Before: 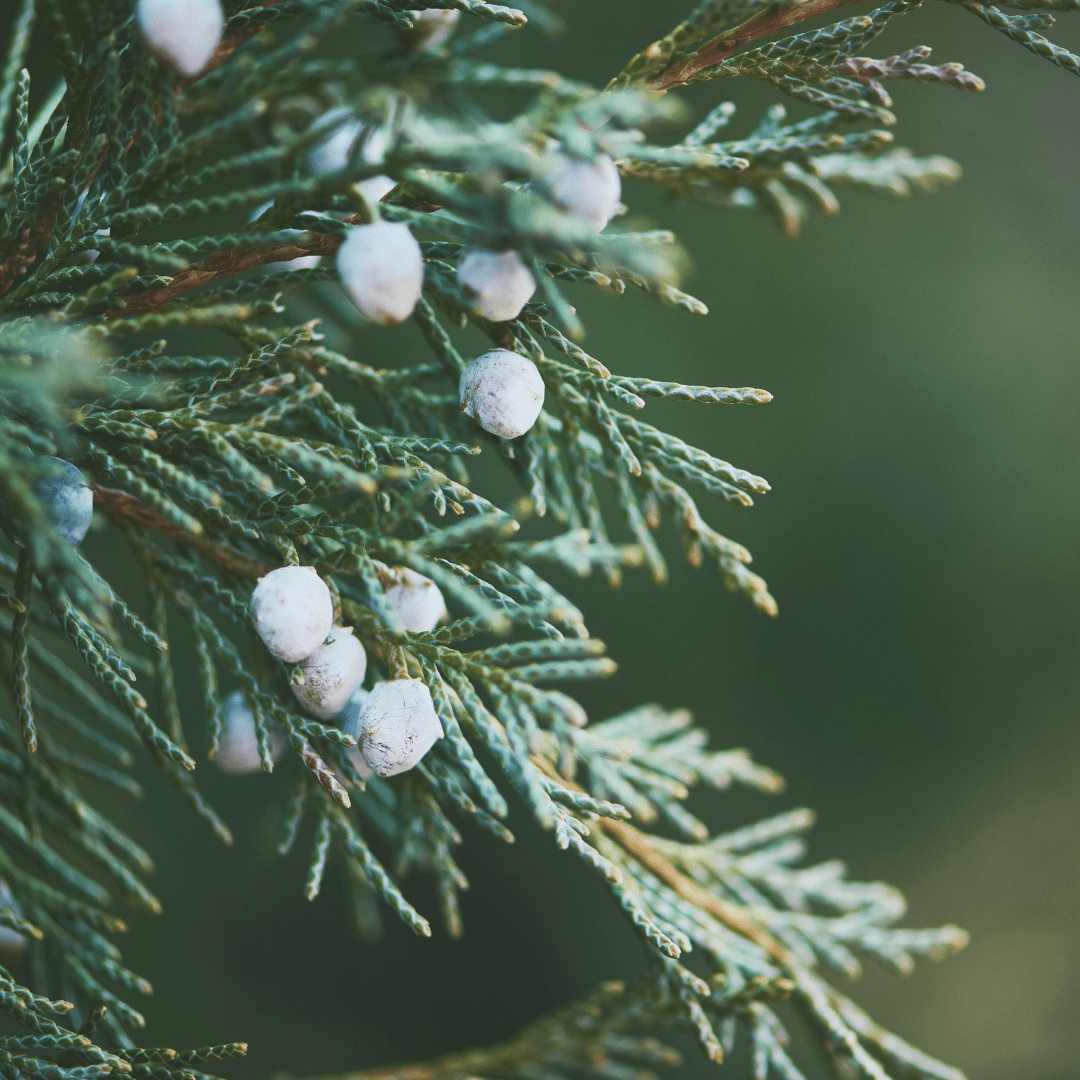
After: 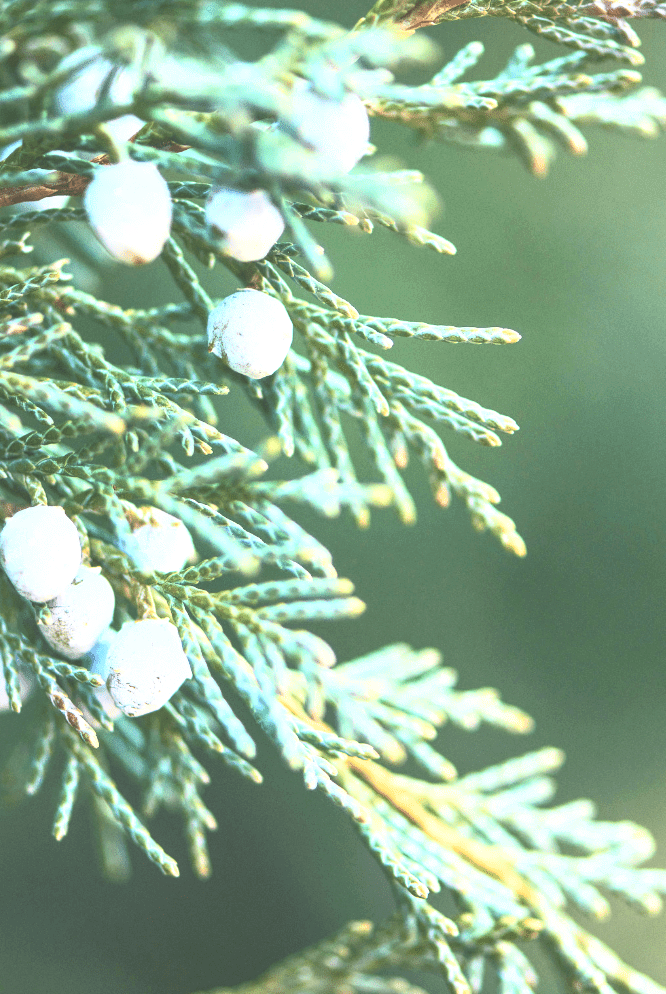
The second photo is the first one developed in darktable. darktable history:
local contrast: on, module defaults
crop and rotate: left 23.393%, top 5.636%, right 14.936%, bottom 2.282%
color balance rgb: power › chroma 0.473%, power › hue 260.81°, perceptual saturation grading › global saturation 31.239%
contrast brightness saturation: contrast 0.386, brightness 0.544
exposure: exposure 0.6 EV, compensate highlight preservation false
